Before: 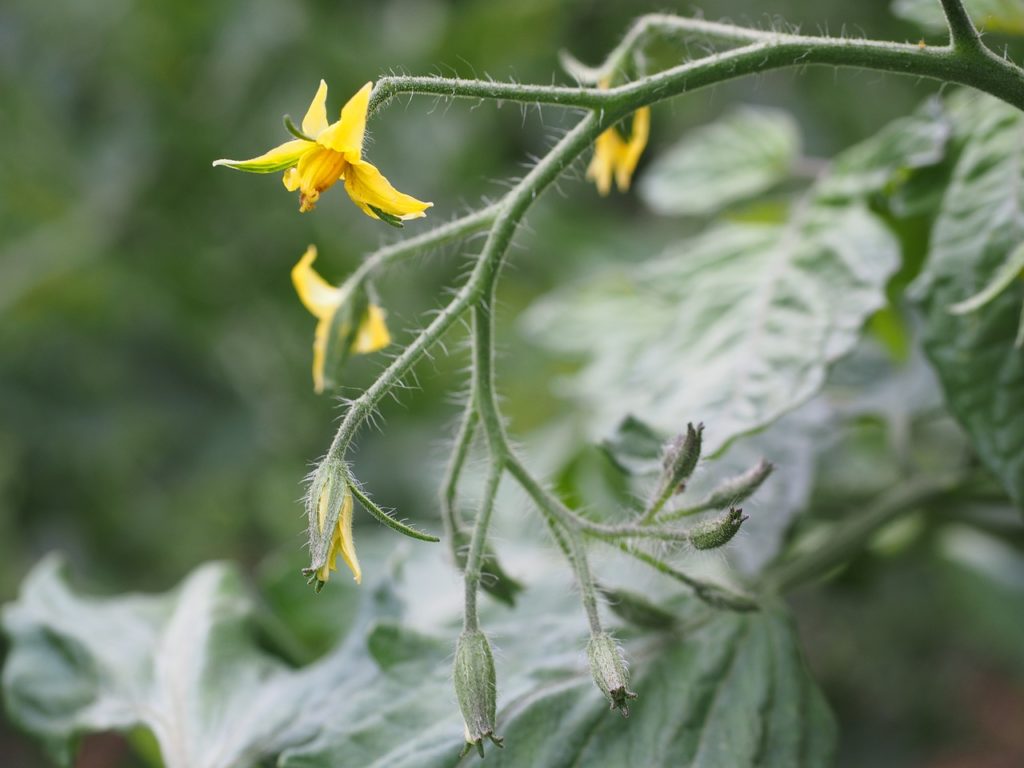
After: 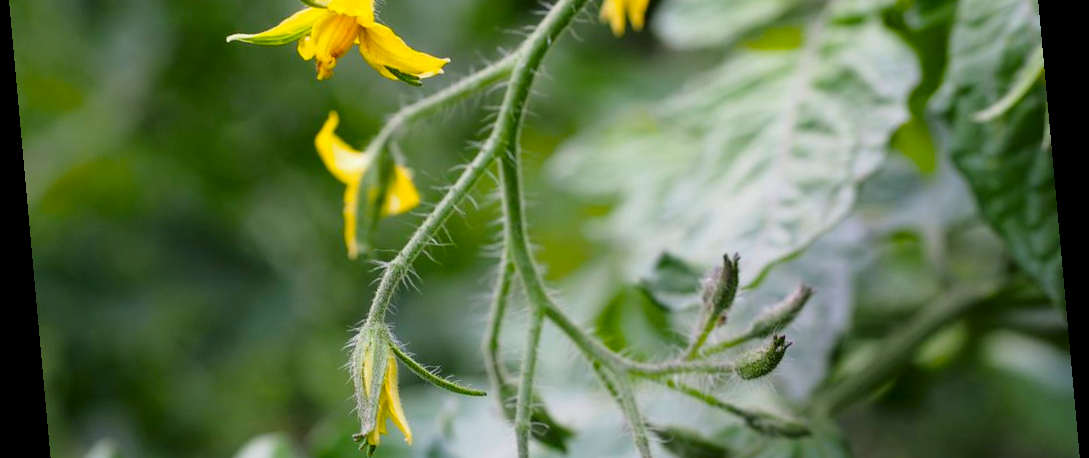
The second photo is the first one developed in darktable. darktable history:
crop and rotate: top 23.043%, bottom 23.437%
rotate and perspective: rotation -5.2°, automatic cropping off
color balance rgb: linear chroma grading › global chroma 15%, perceptual saturation grading › global saturation 30%
fill light: exposure -2 EV, width 8.6
